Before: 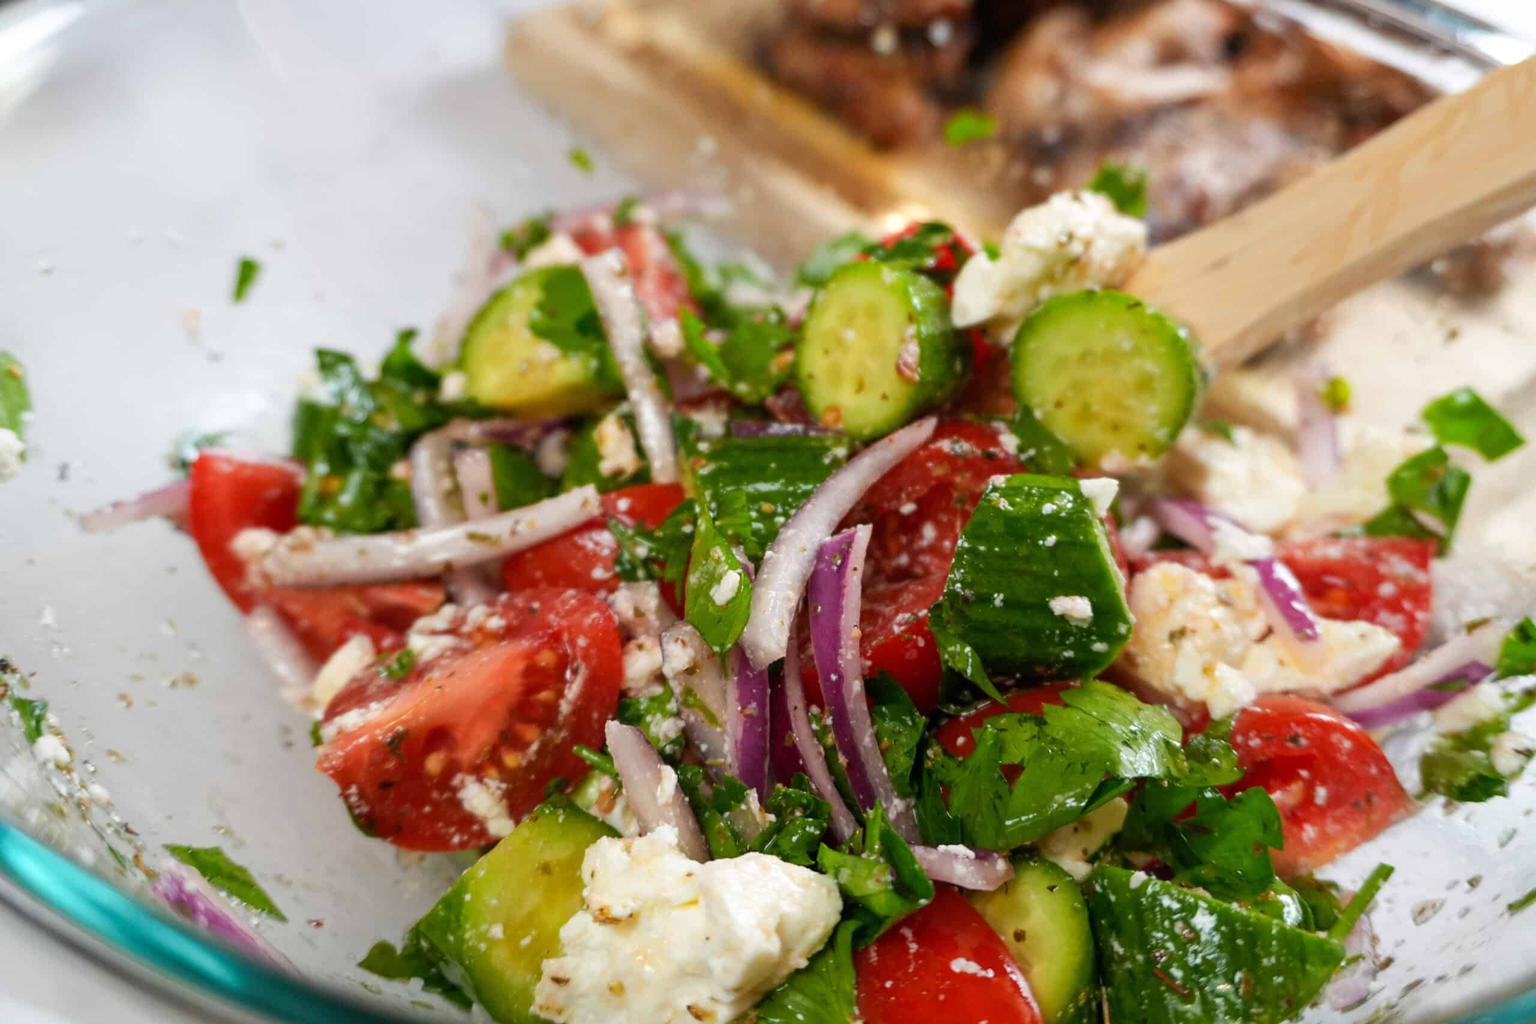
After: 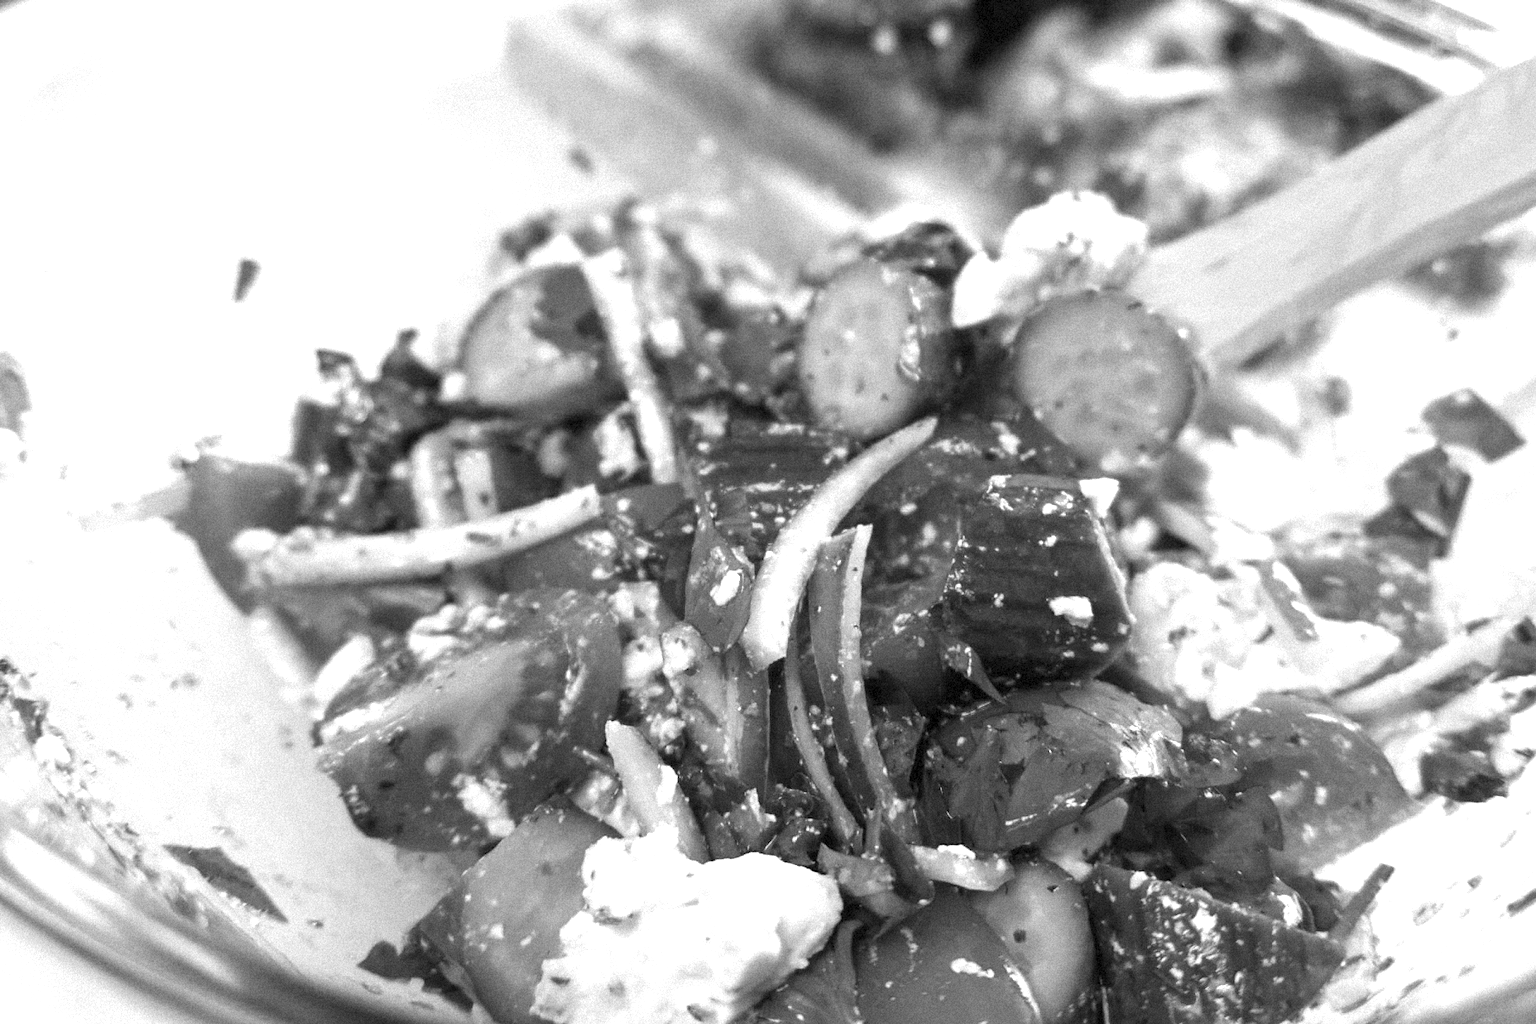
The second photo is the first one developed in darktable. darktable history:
exposure: black level correction 0, exposure 1 EV, compensate exposure bias true, compensate highlight preservation false
grain: strength 35%, mid-tones bias 0%
color calibration: output gray [0.246, 0.254, 0.501, 0], gray › normalize channels true, illuminant same as pipeline (D50), adaptation XYZ, x 0.346, y 0.359, gamut compression 0
haze removal: strength -0.1, adaptive false
